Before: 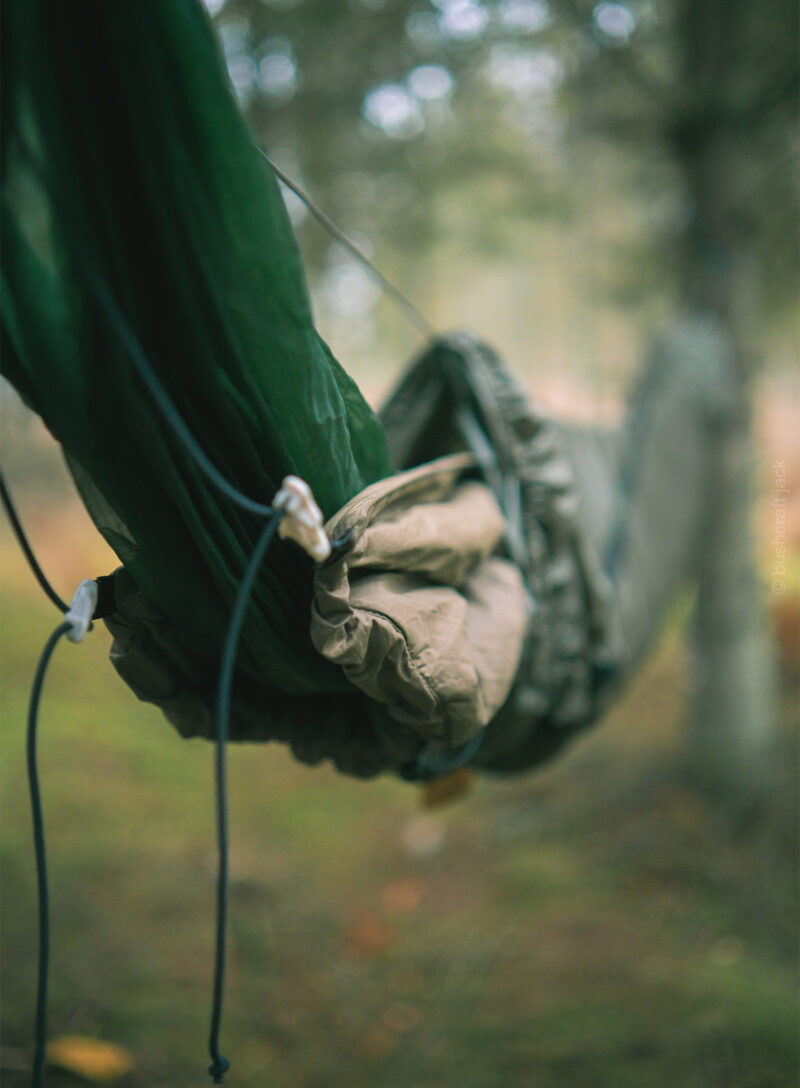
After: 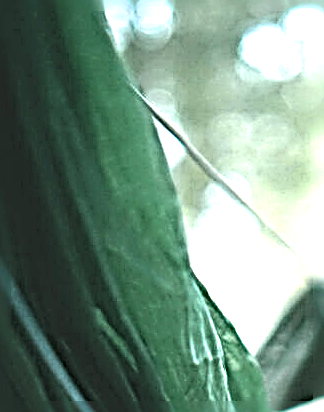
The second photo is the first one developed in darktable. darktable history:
sharpen: radius 4.001, amount 2
white balance: red 0.925, blue 1.046
crop: left 15.452%, top 5.459%, right 43.956%, bottom 56.62%
contrast brightness saturation: contrast 0.06, brightness -0.01, saturation -0.23
exposure: exposure 2 EV, compensate exposure bias true, compensate highlight preservation false
